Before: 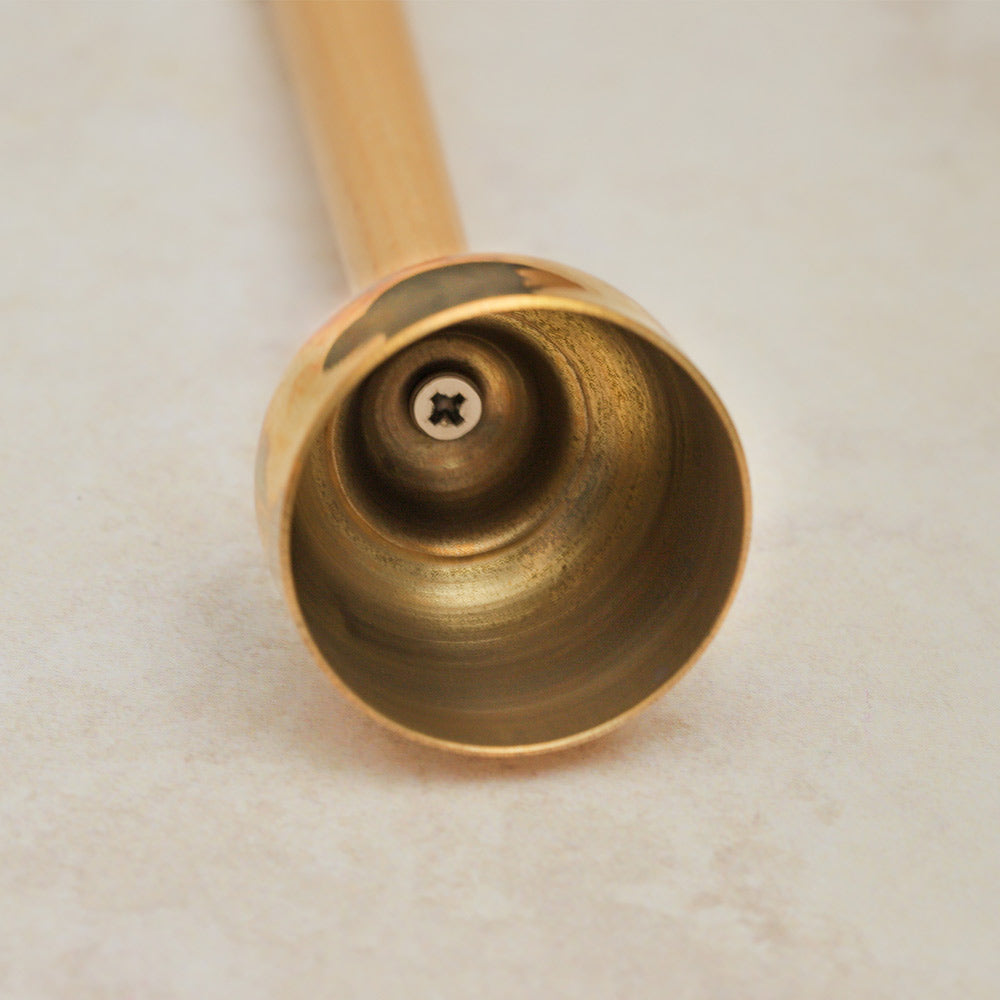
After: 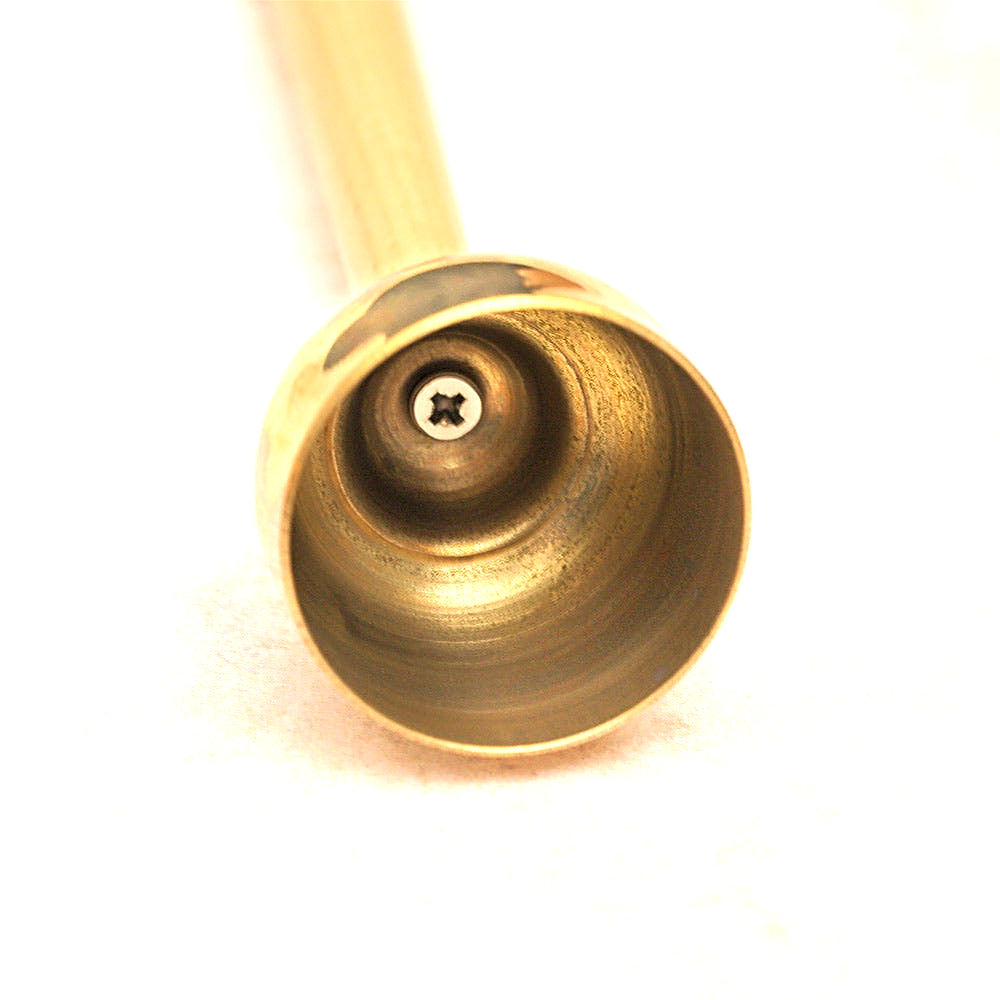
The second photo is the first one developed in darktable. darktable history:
exposure: exposure 1.16 EV, compensate exposure bias true, compensate highlight preservation false
sharpen: on, module defaults
